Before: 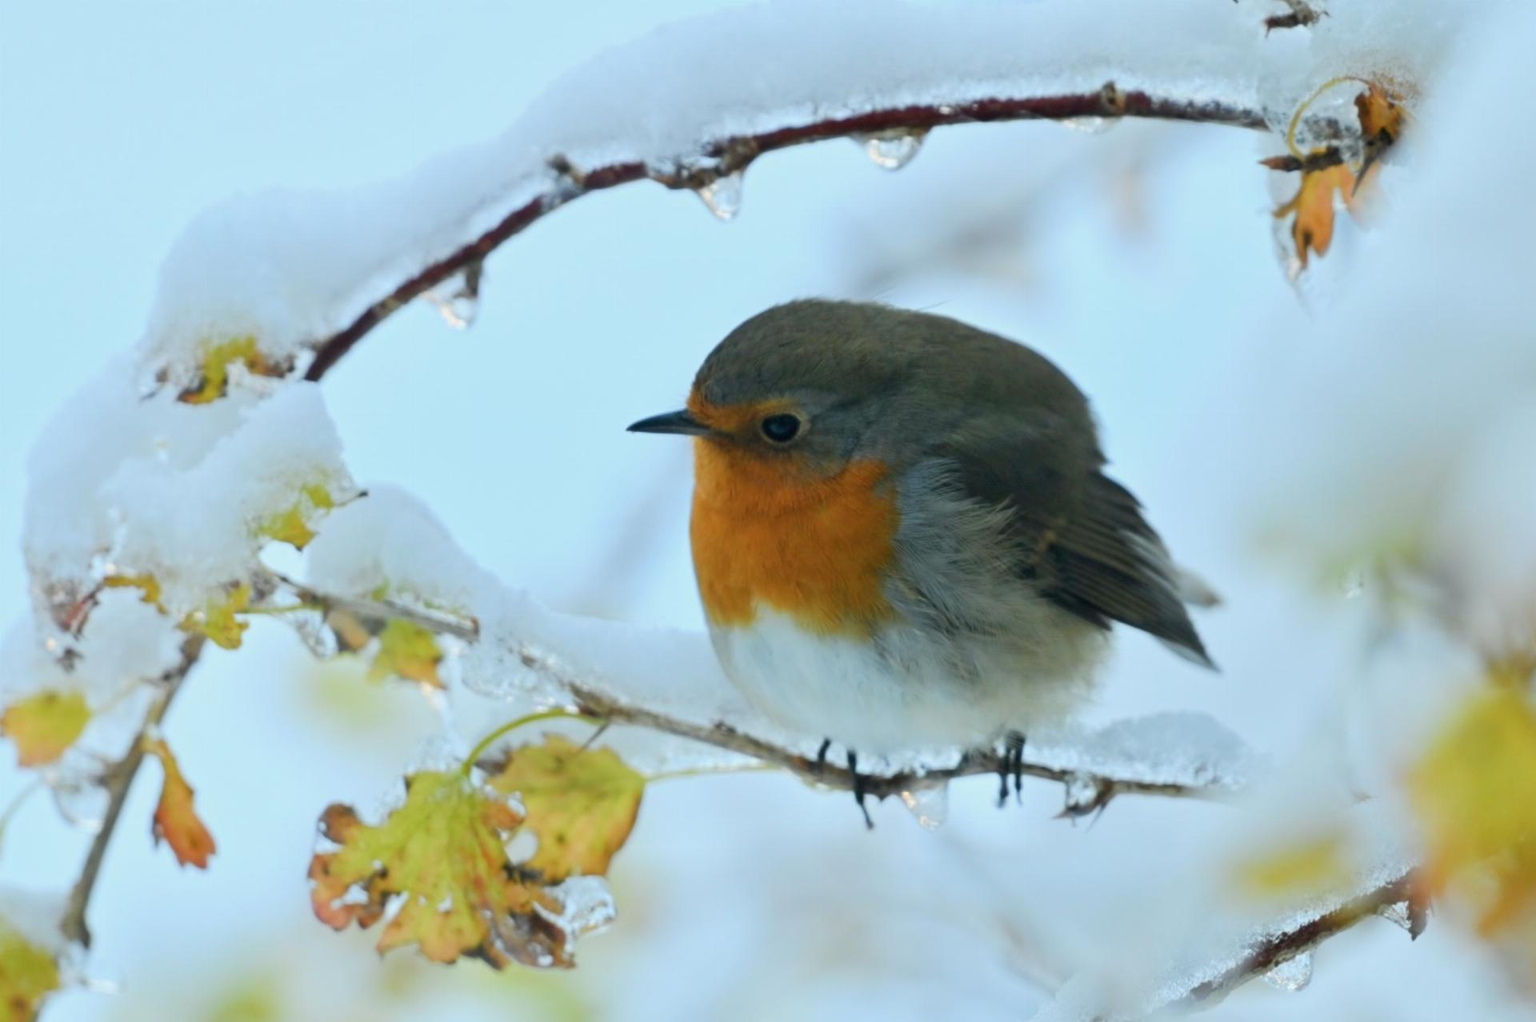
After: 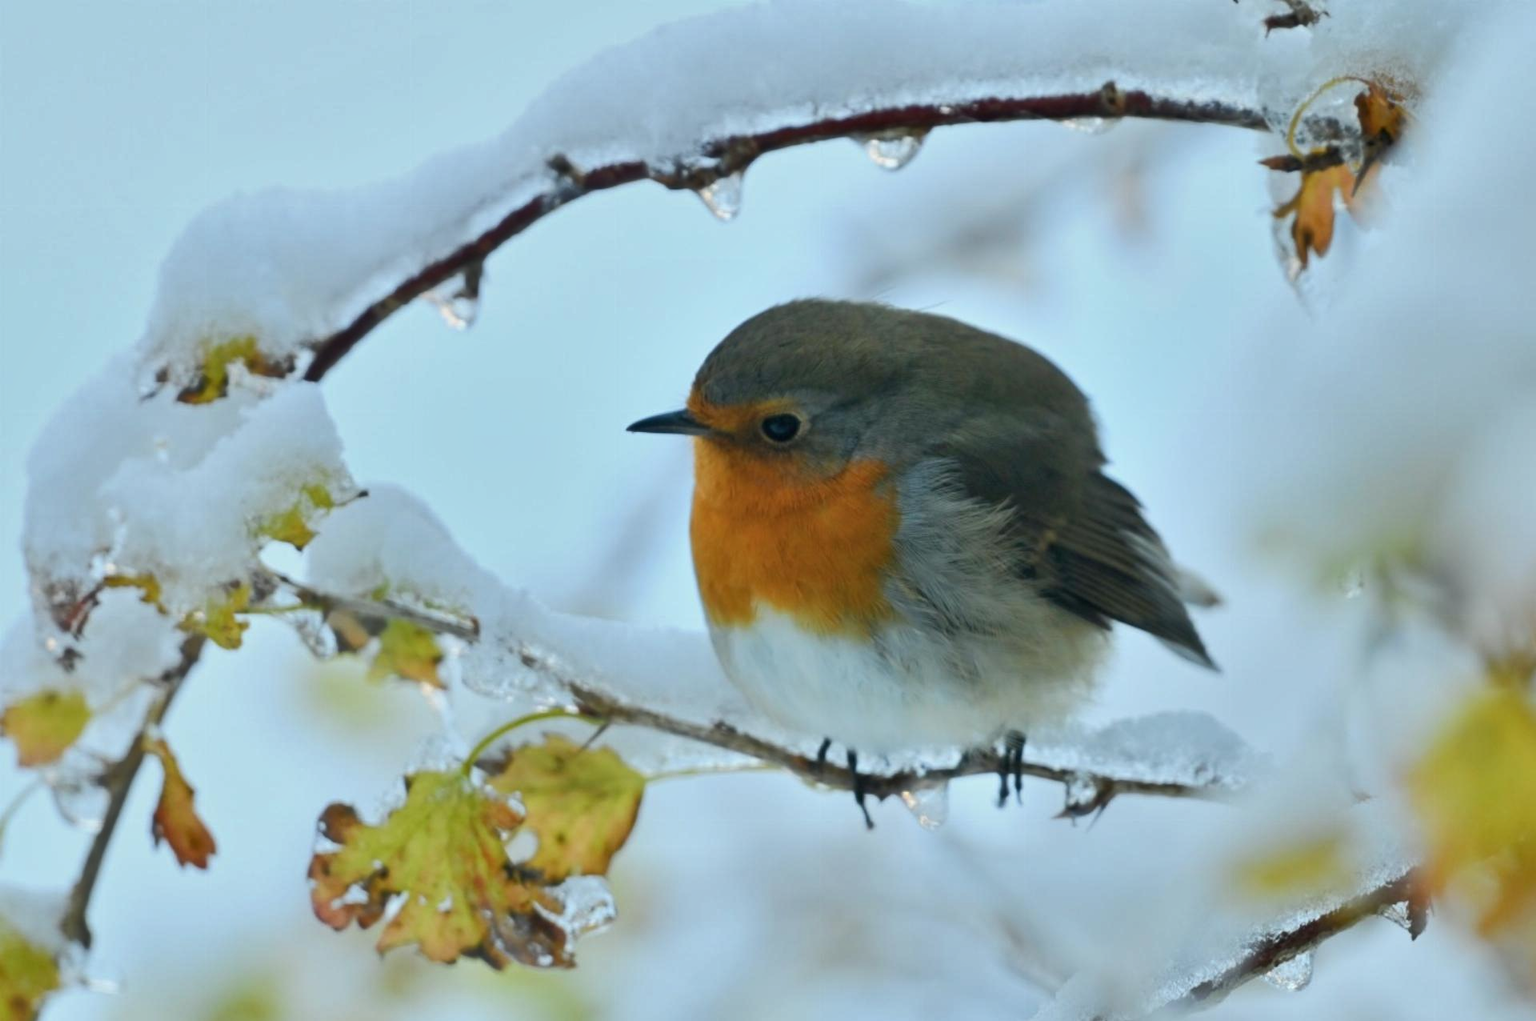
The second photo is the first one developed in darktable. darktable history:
shadows and highlights: shadows 58.21, highlights color adjustment 0.031%, soften with gaussian
